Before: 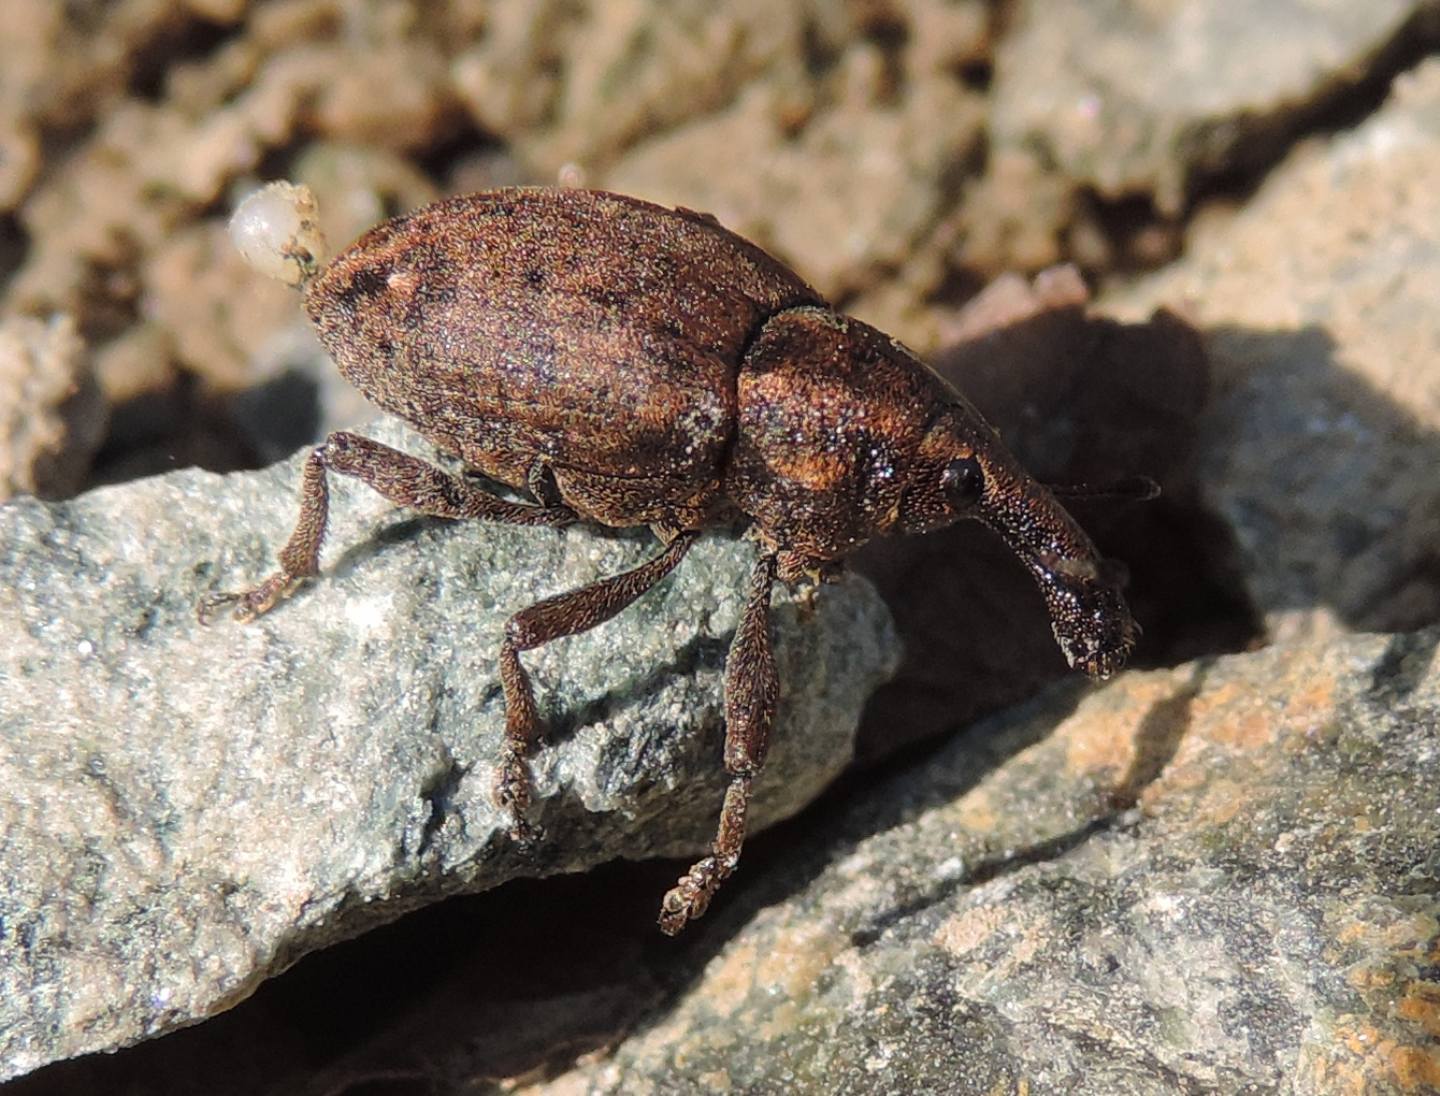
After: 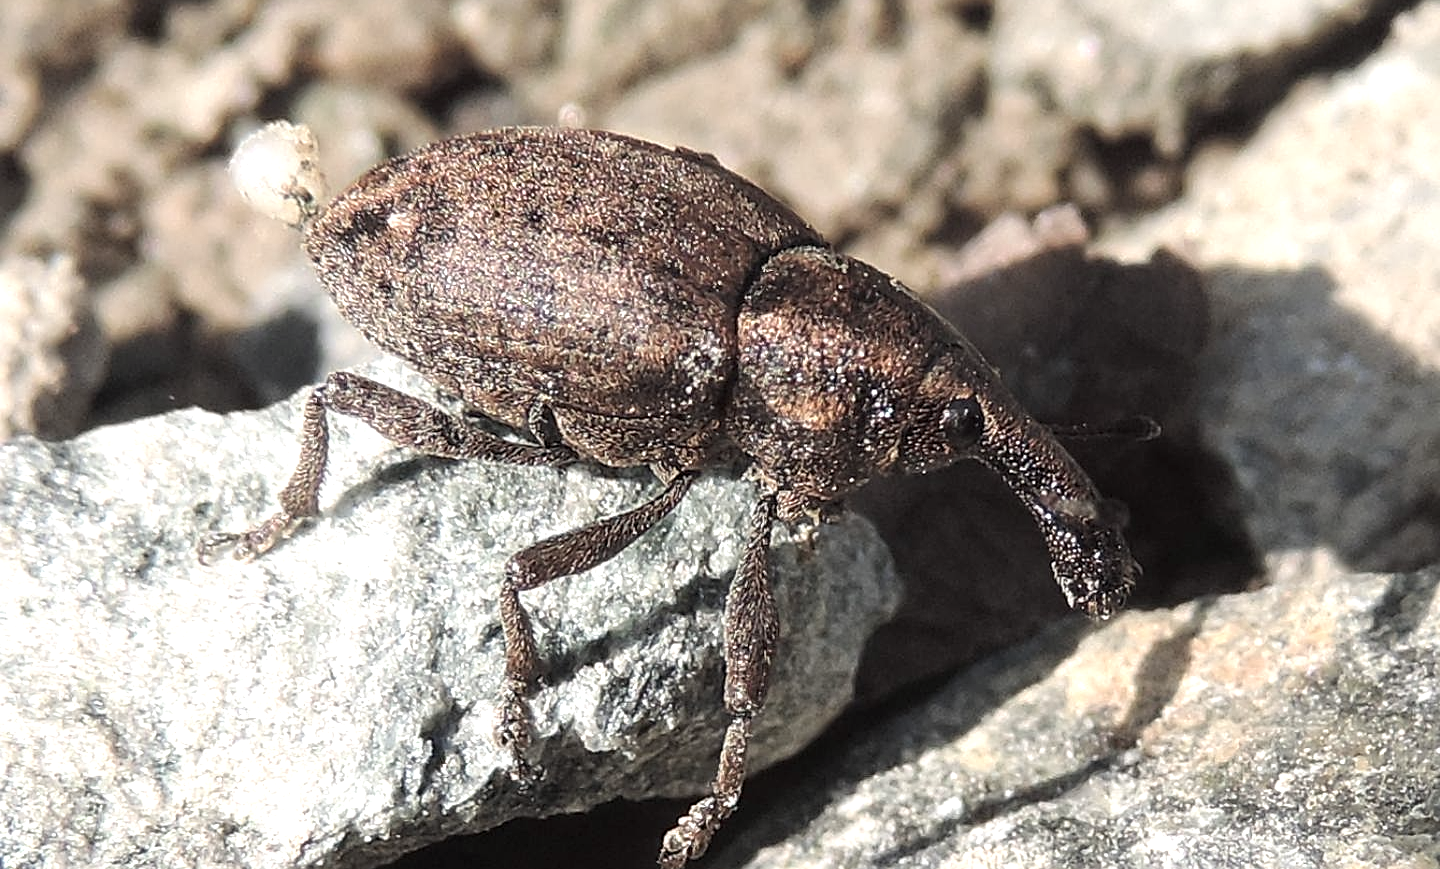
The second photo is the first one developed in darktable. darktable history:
color zones: curves: ch1 [(0, 0.292) (0.001, 0.292) (0.2, 0.264) (0.4, 0.248) (0.6, 0.248) (0.8, 0.264) (0.999, 0.292) (1, 0.292)]
crop and rotate: top 5.653%, bottom 14.993%
exposure: black level correction 0, exposure 0.702 EV, compensate highlight preservation false
sharpen: on, module defaults
